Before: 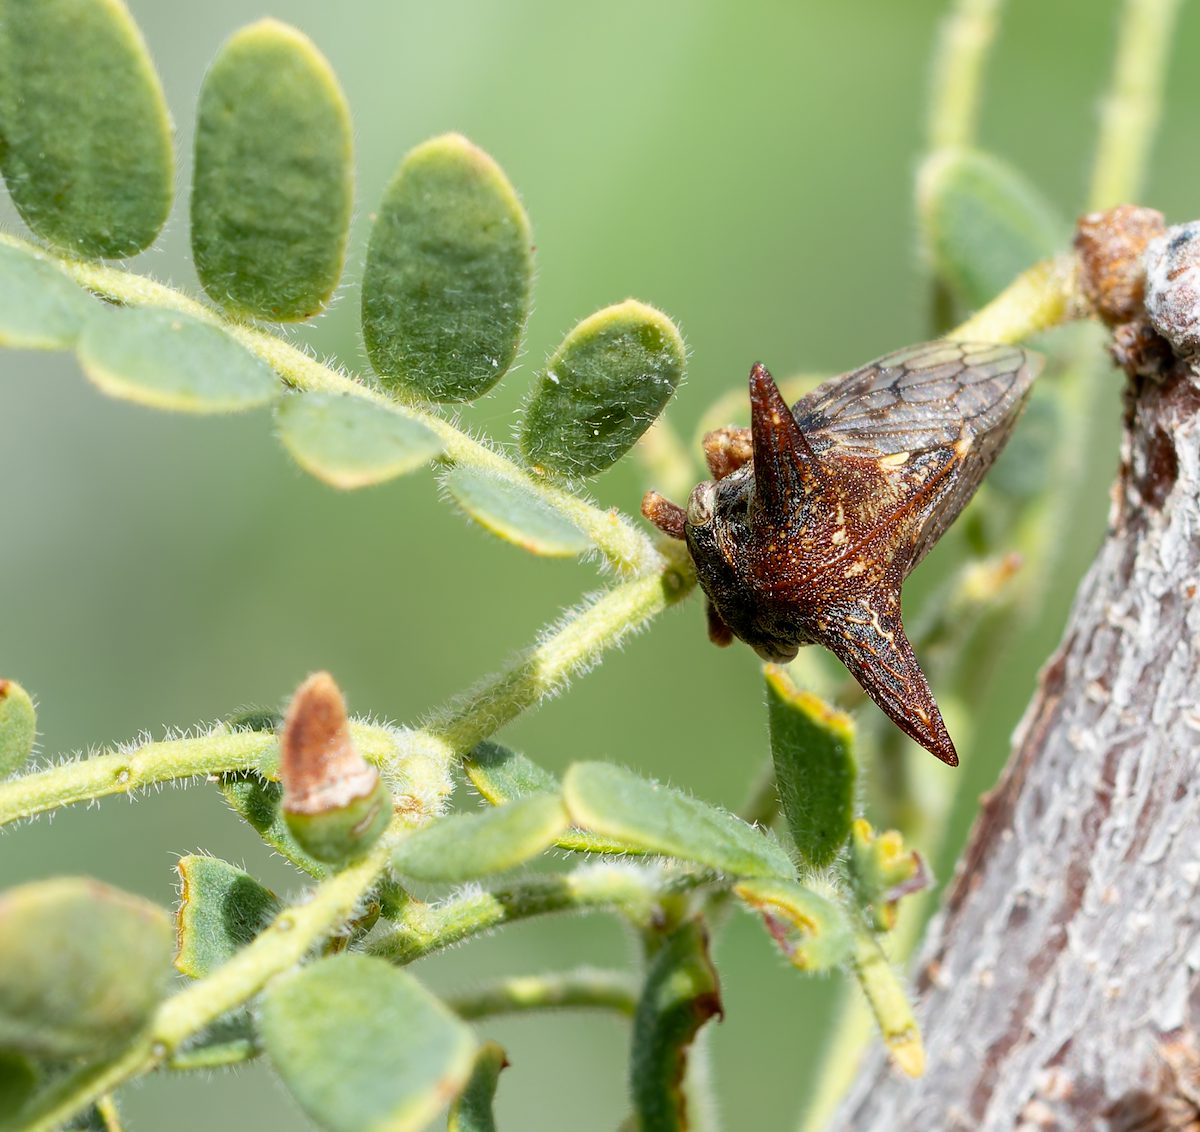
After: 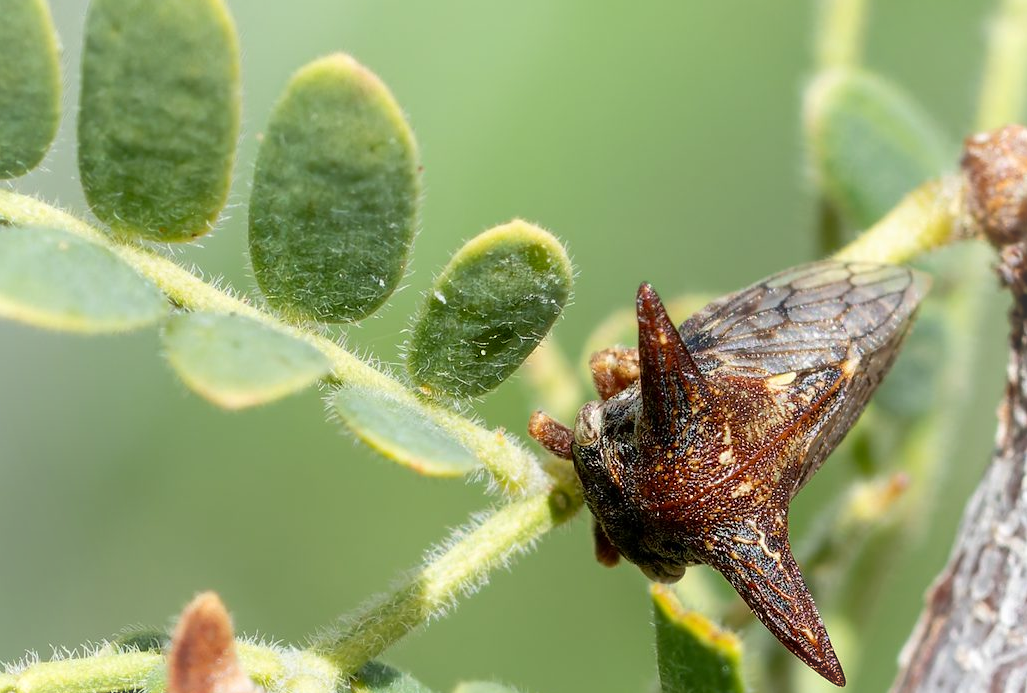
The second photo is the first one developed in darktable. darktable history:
crop and rotate: left 9.46%, top 7.084%, right 4.945%, bottom 31.676%
vignetting: brightness 0.068, saturation 0.003
color calibration: illuminant same as pipeline (D50), adaptation none (bypass), x 0.332, y 0.334, temperature 5009.86 K
